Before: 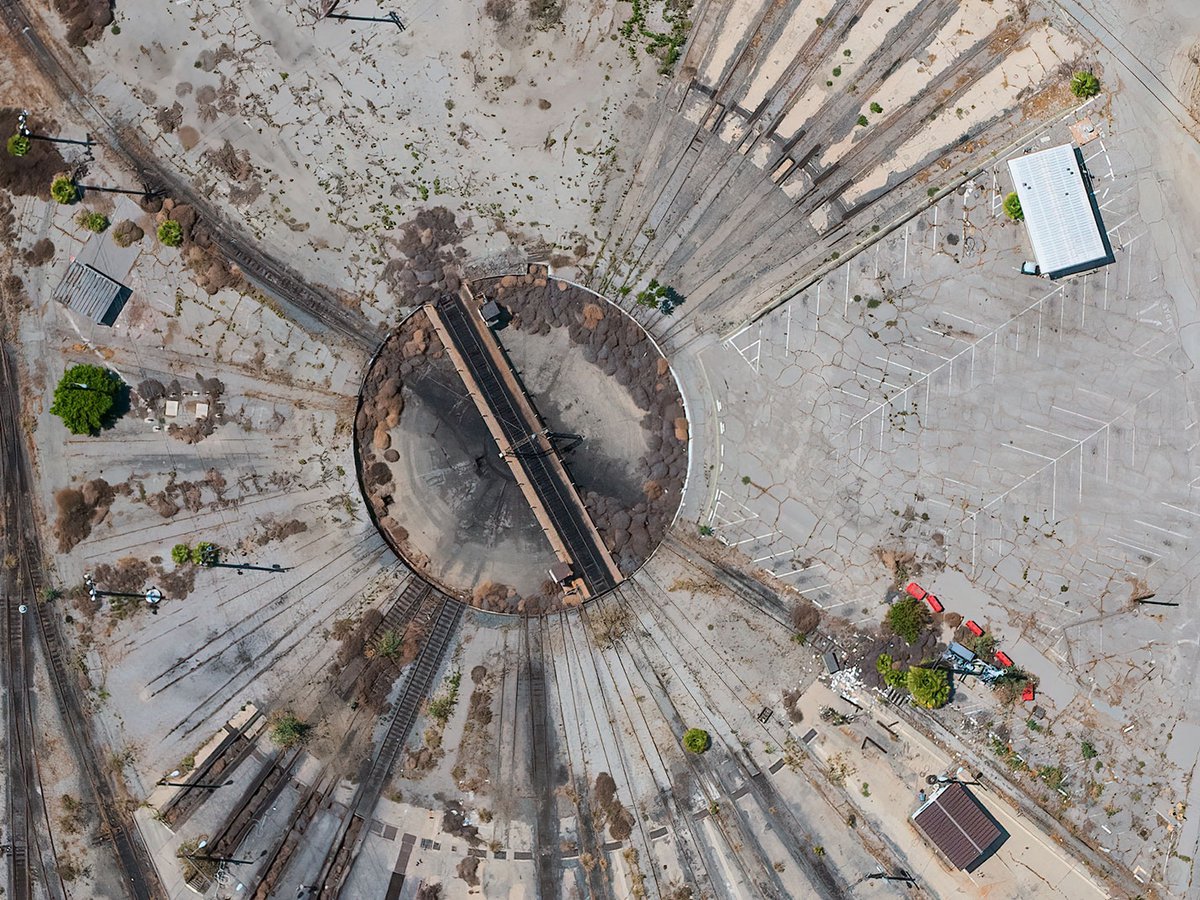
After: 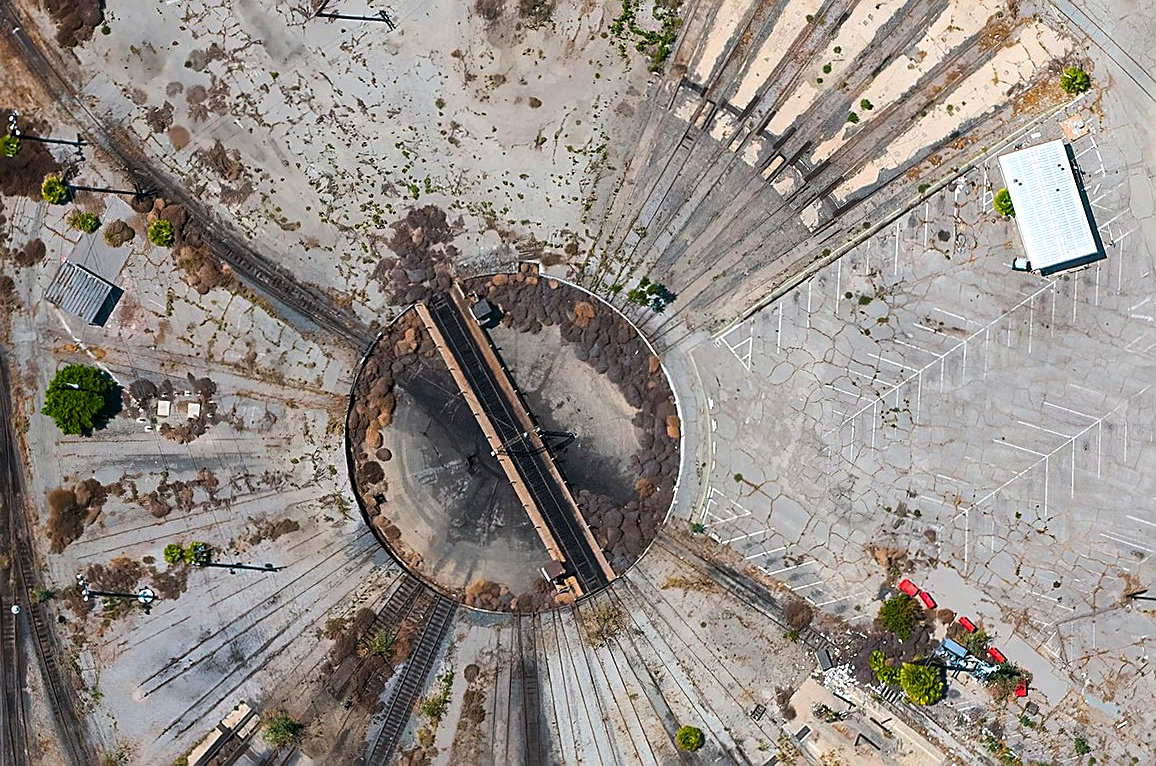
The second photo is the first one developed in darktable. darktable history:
exposure: exposure -0.174 EV, compensate highlight preservation false
color balance rgb: linear chroma grading › mid-tones 7.796%, perceptual saturation grading › global saturation 25.388%, perceptual brilliance grading › highlights 15.658%, perceptual brilliance grading › shadows -13.442%, global vibrance 20%
crop and rotate: angle 0.248°, left 0.396%, right 2.706%, bottom 14.343%
sharpen: on, module defaults
